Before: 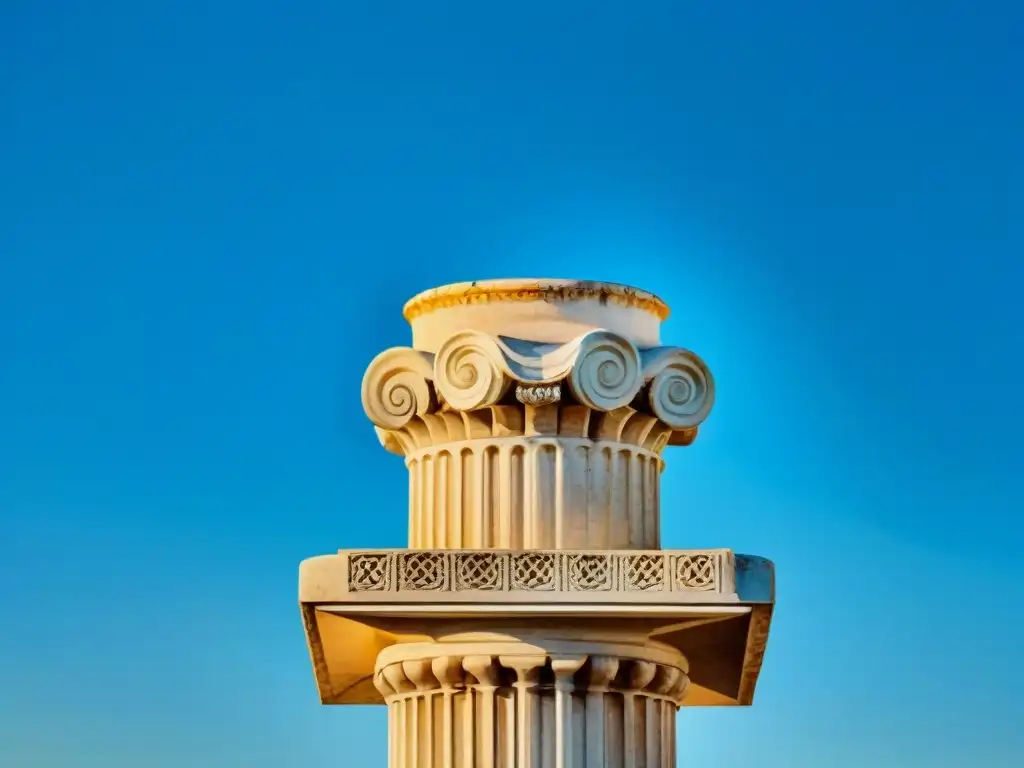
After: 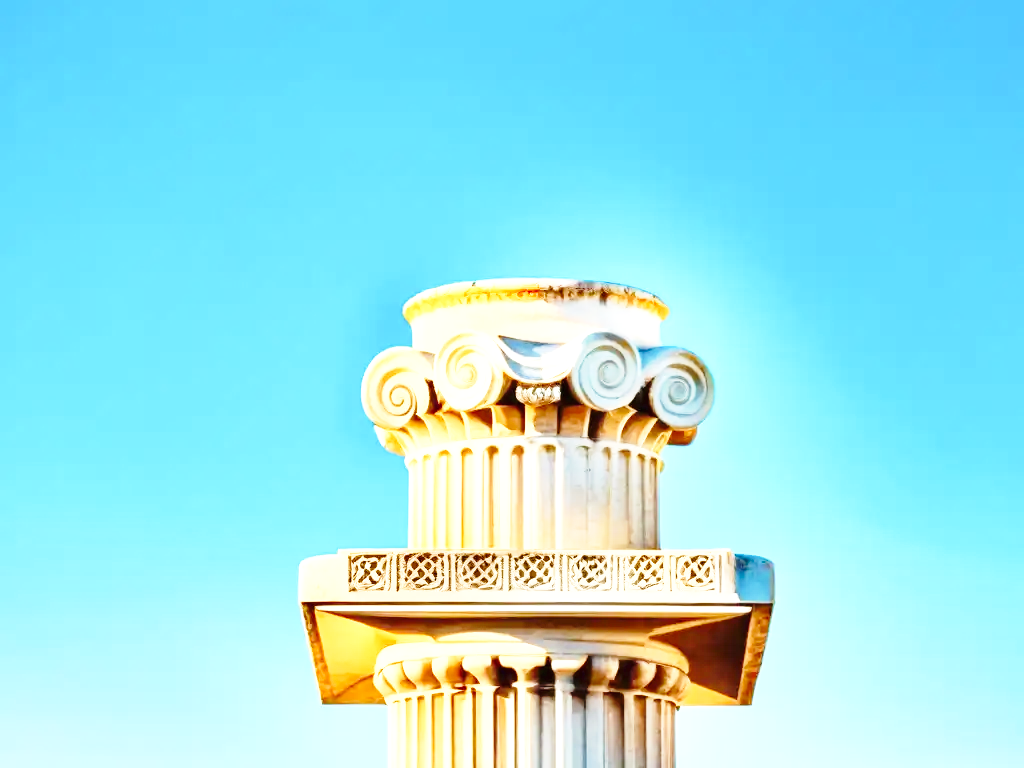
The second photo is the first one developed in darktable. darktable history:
exposure: black level correction 0, exposure 1.2 EV, compensate exposure bias true, compensate highlight preservation false
base curve: curves: ch0 [(0, 0) (0.028, 0.03) (0.121, 0.232) (0.46, 0.748) (0.859, 0.968) (1, 1)], preserve colors none
